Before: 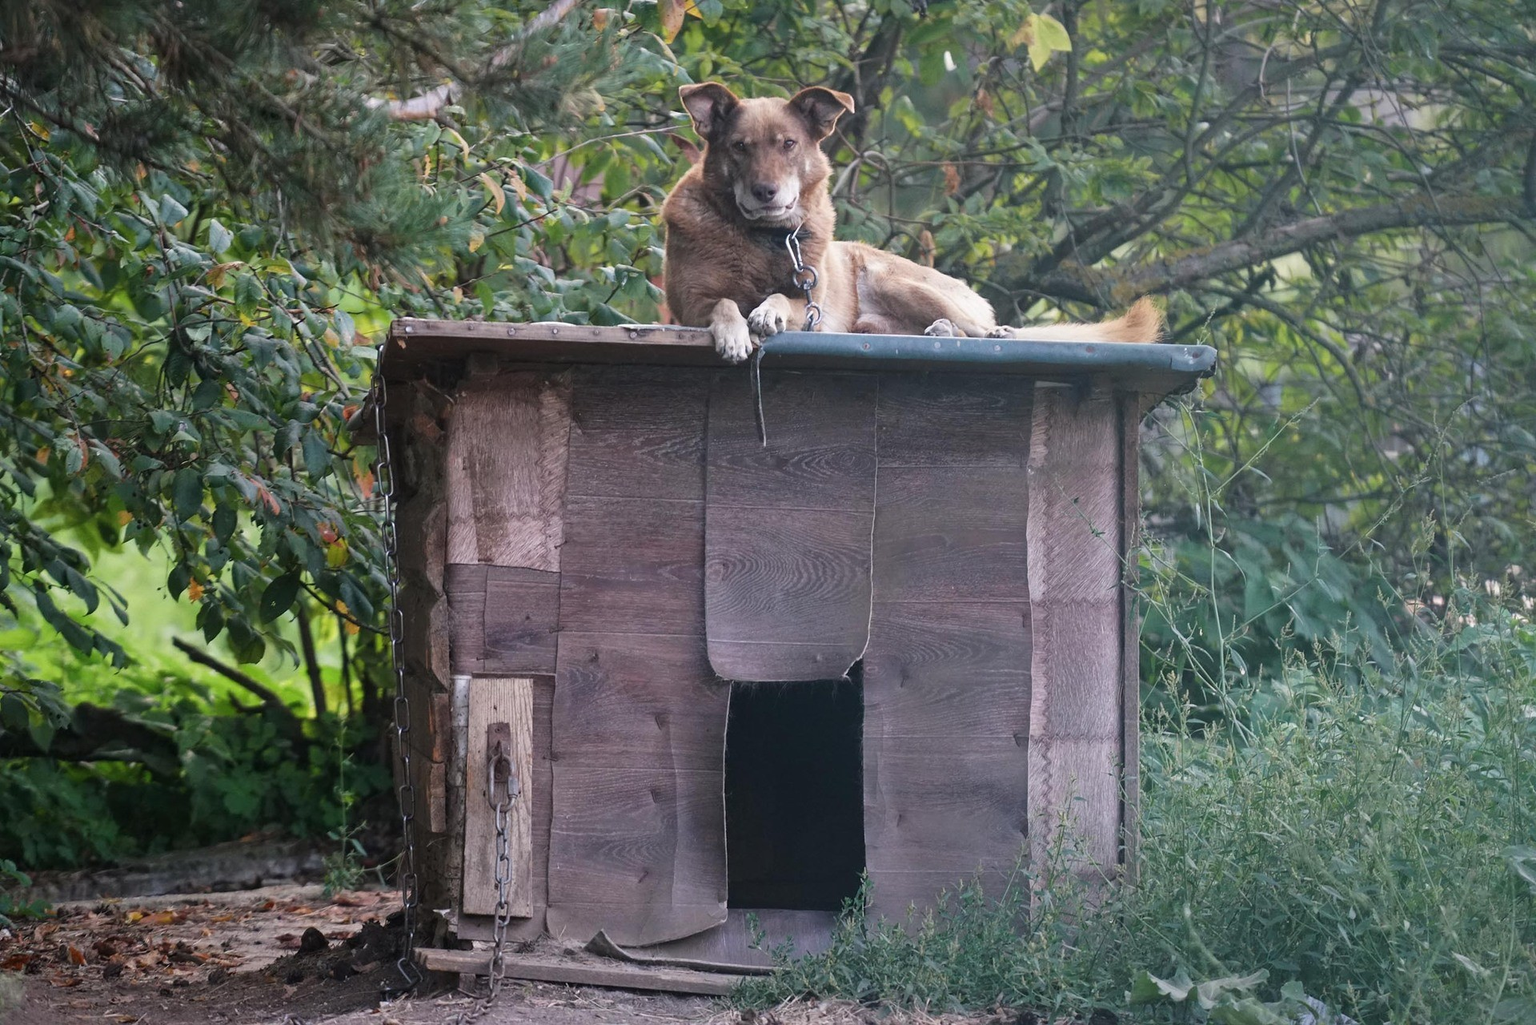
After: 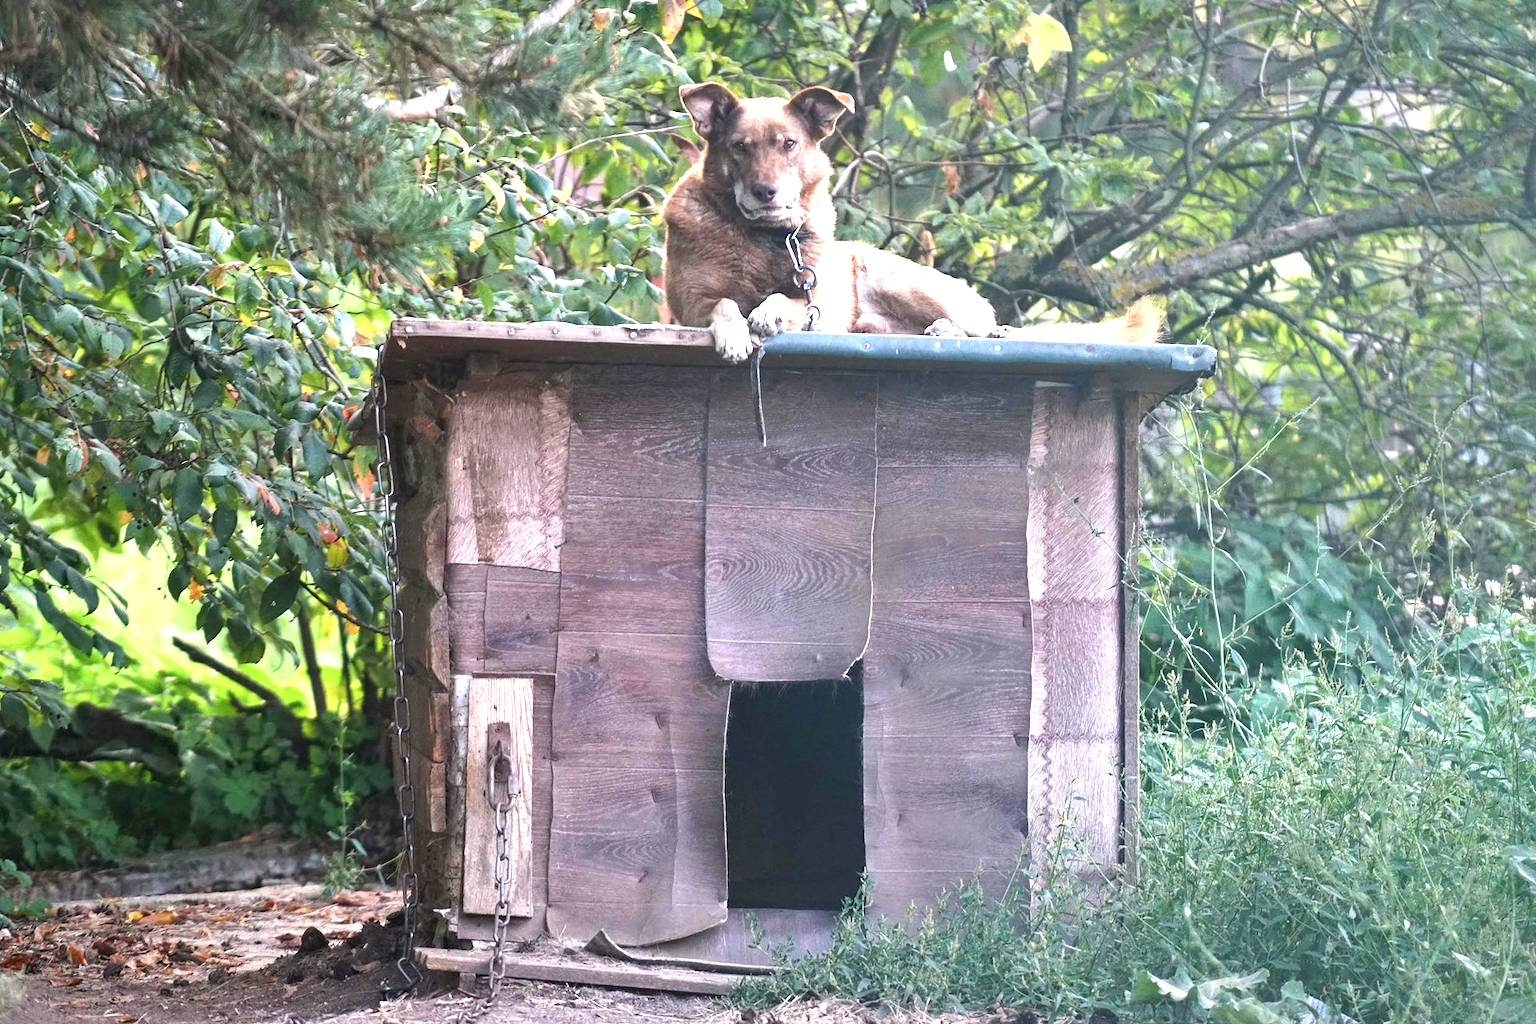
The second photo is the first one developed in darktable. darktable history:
exposure: black level correction 0.001, exposure 1.398 EV, compensate highlight preservation false
shadows and highlights: low approximation 0.01, soften with gaussian
